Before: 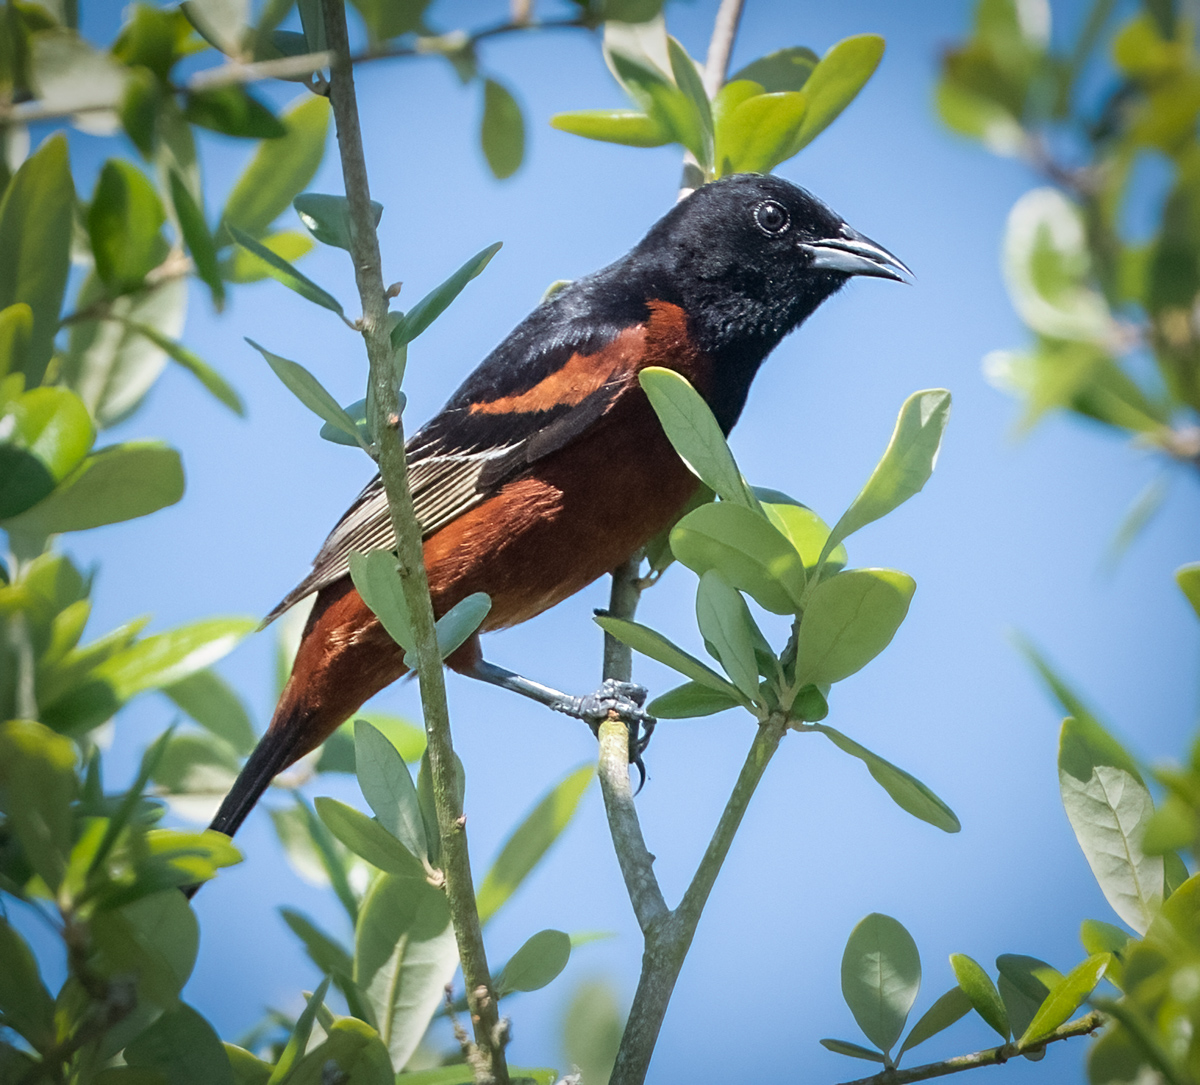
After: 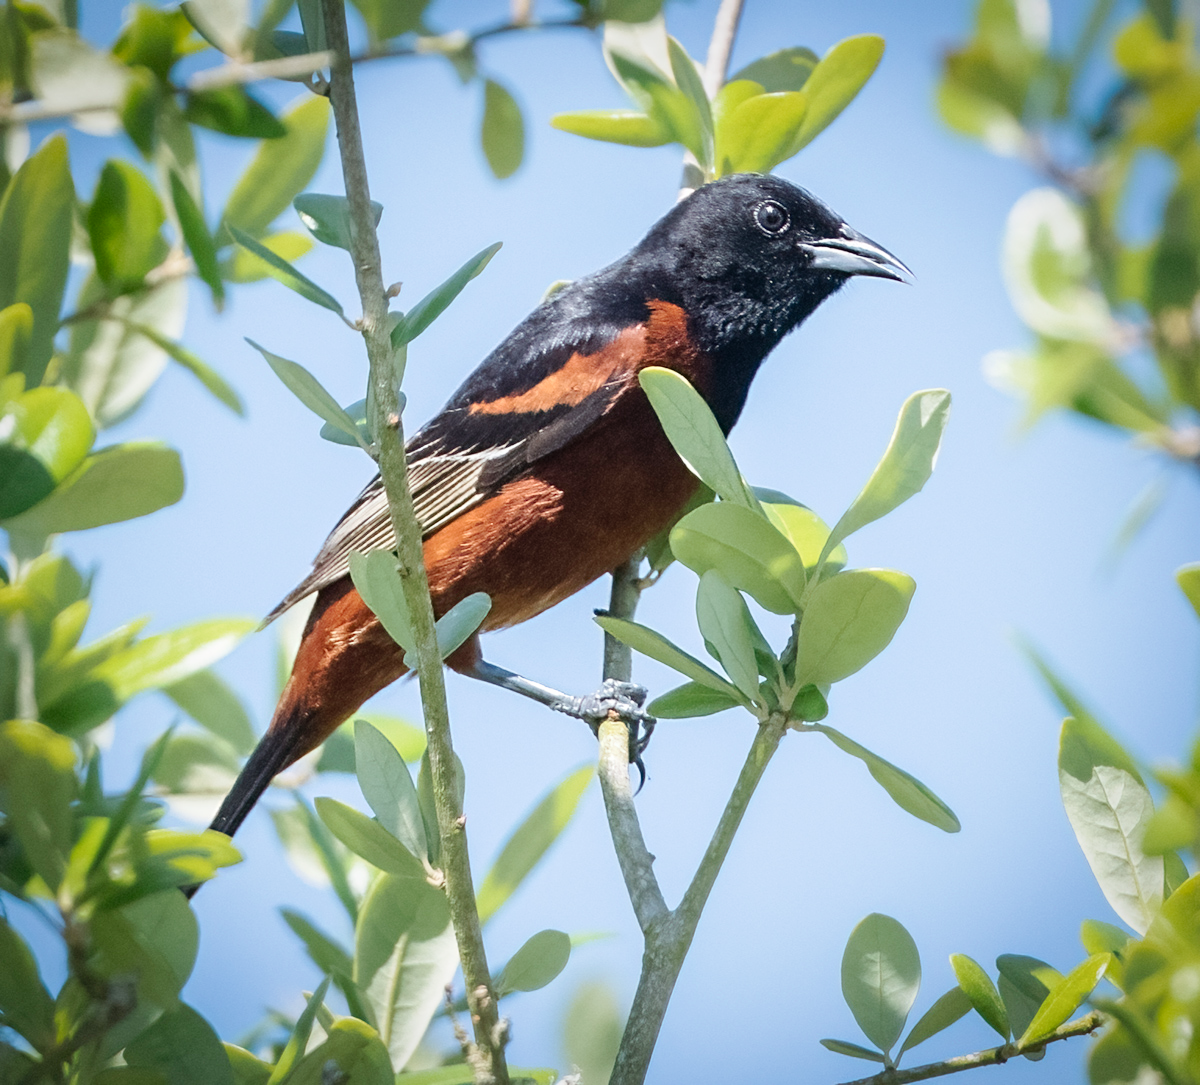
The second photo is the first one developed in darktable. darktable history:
tone curve: curves: ch0 [(0, 0) (0.003, 0.004) (0.011, 0.014) (0.025, 0.032) (0.044, 0.057) (0.069, 0.089) (0.1, 0.128) (0.136, 0.174) (0.177, 0.227) (0.224, 0.287) (0.277, 0.354) (0.335, 0.427) (0.399, 0.507) (0.468, 0.582) (0.543, 0.653) (0.623, 0.726) (0.709, 0.799) (0.801, 0.876) (0.898, 0.937) (1, 1)], preserve colors none
